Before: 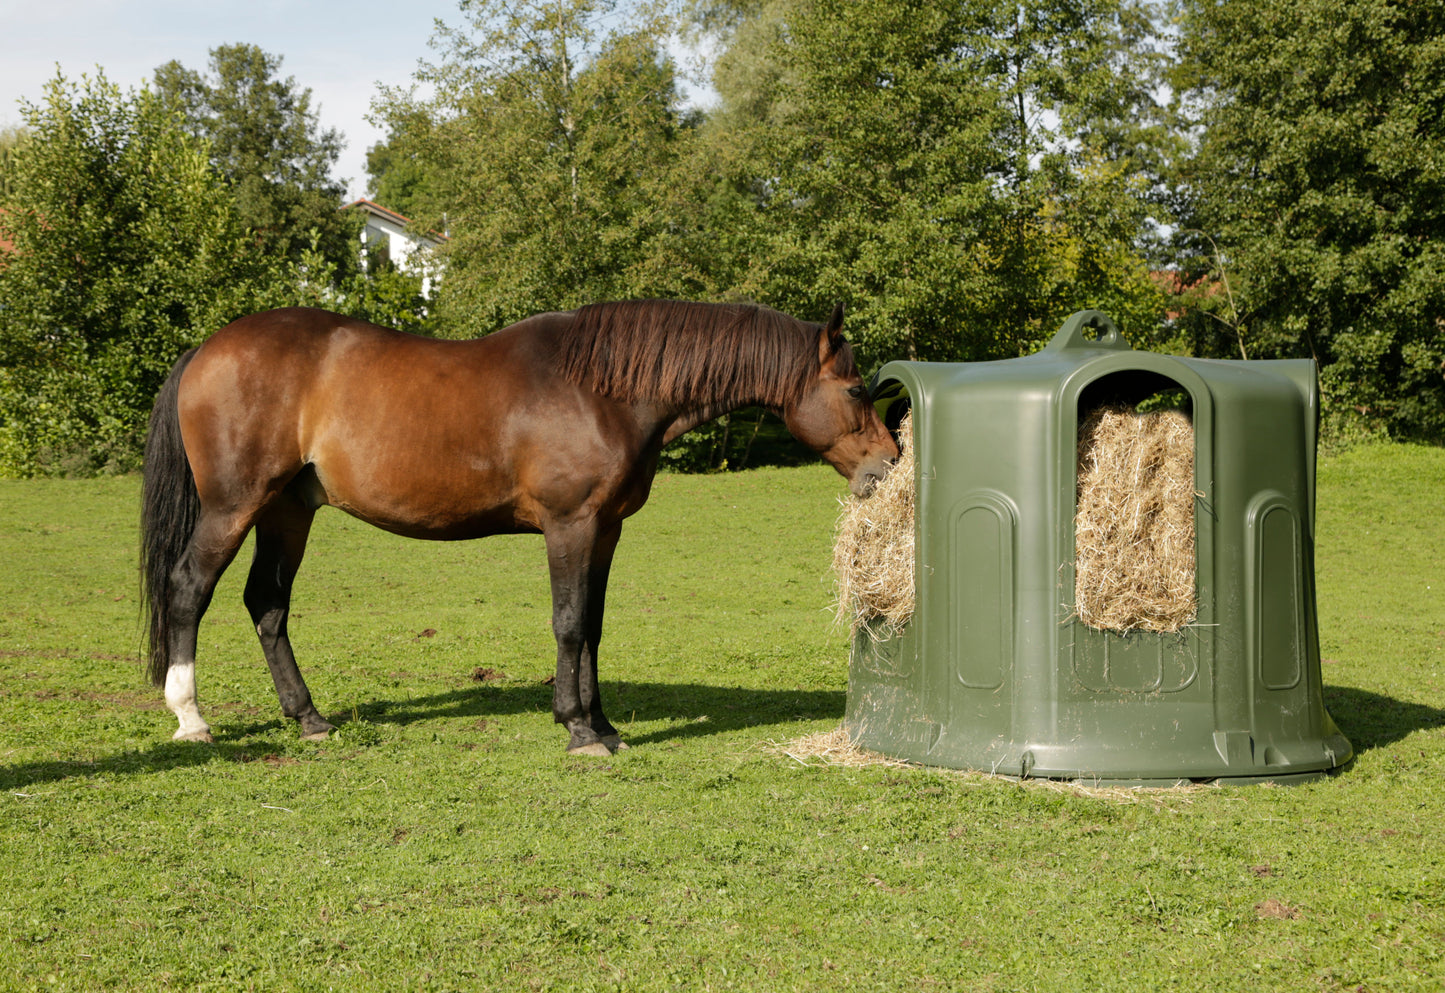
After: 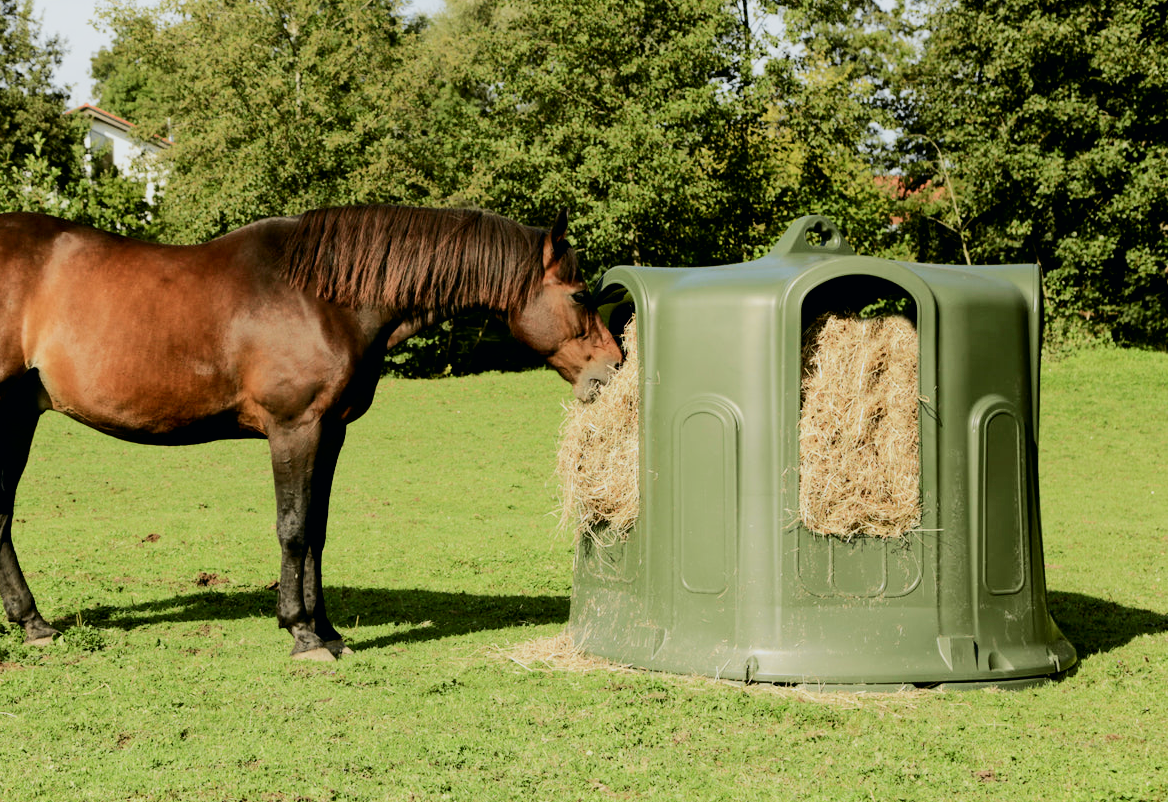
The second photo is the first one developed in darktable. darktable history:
shadows and highlights: shadows 0, highlights 40
tone curve: curves: ch0 [(0, 0) (0.035, 0.017) (0.131, 0.108) (0.279, 0.279) (0.476, 0.554) (0.617, 0.693) (0.704, 0.77) (0.801, 0.854) (0.895, 0.927) (1, 0.976)]; ch1 [(0, 0) (0.318, 0.278) (0.444, 0.427) (0.493, 0.488) (0.504, 0.497) (0.537, 0.538) (0.594, 0.616) (0.746, 0.764) (1, 1)]; ch2 [(0, 0) (0.316, 0.292) (0.381, 0.37) (0.423, 0.448) (0.476, 0.482) (0.502, 0.495) (0.529, 0.547) (0.583, 0.608) (0.639, 0.657) (0.7, 0.7) (0.861, 0.808) (1, 0.951)], color space Lab, independent channels, preserve colors none
crop: left 19.159%, top 9.58%, bottom 9.58%
filmic rgb: black relative exposure -7.15 EV, white relative exposure 5.36 EV, hardness 3.02
